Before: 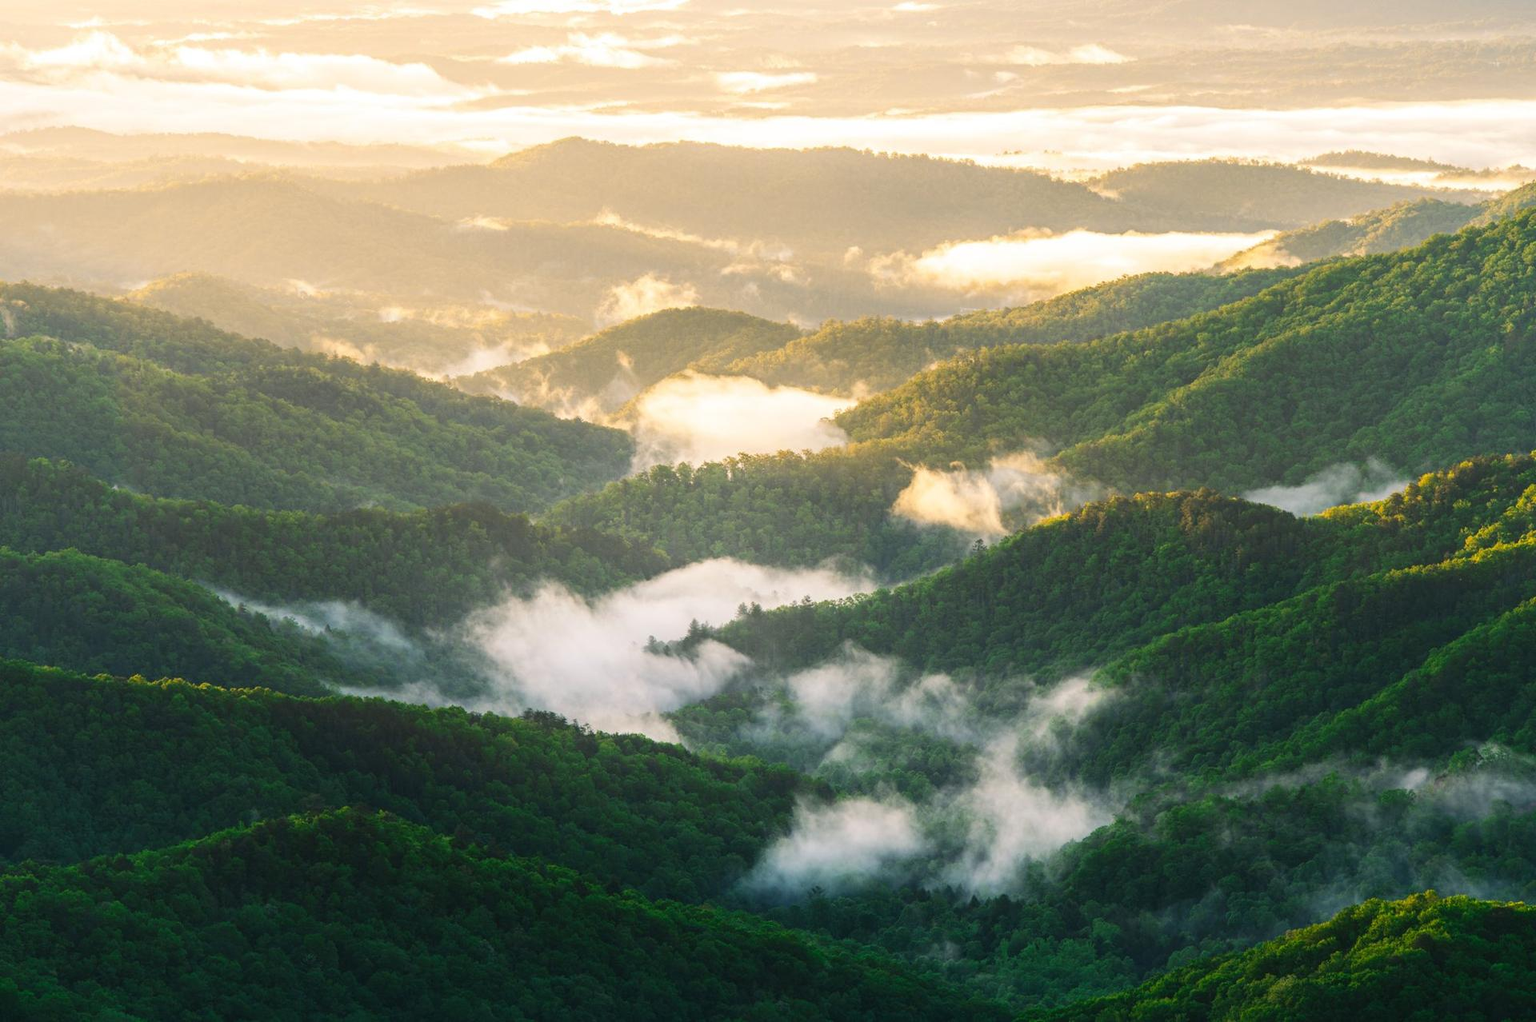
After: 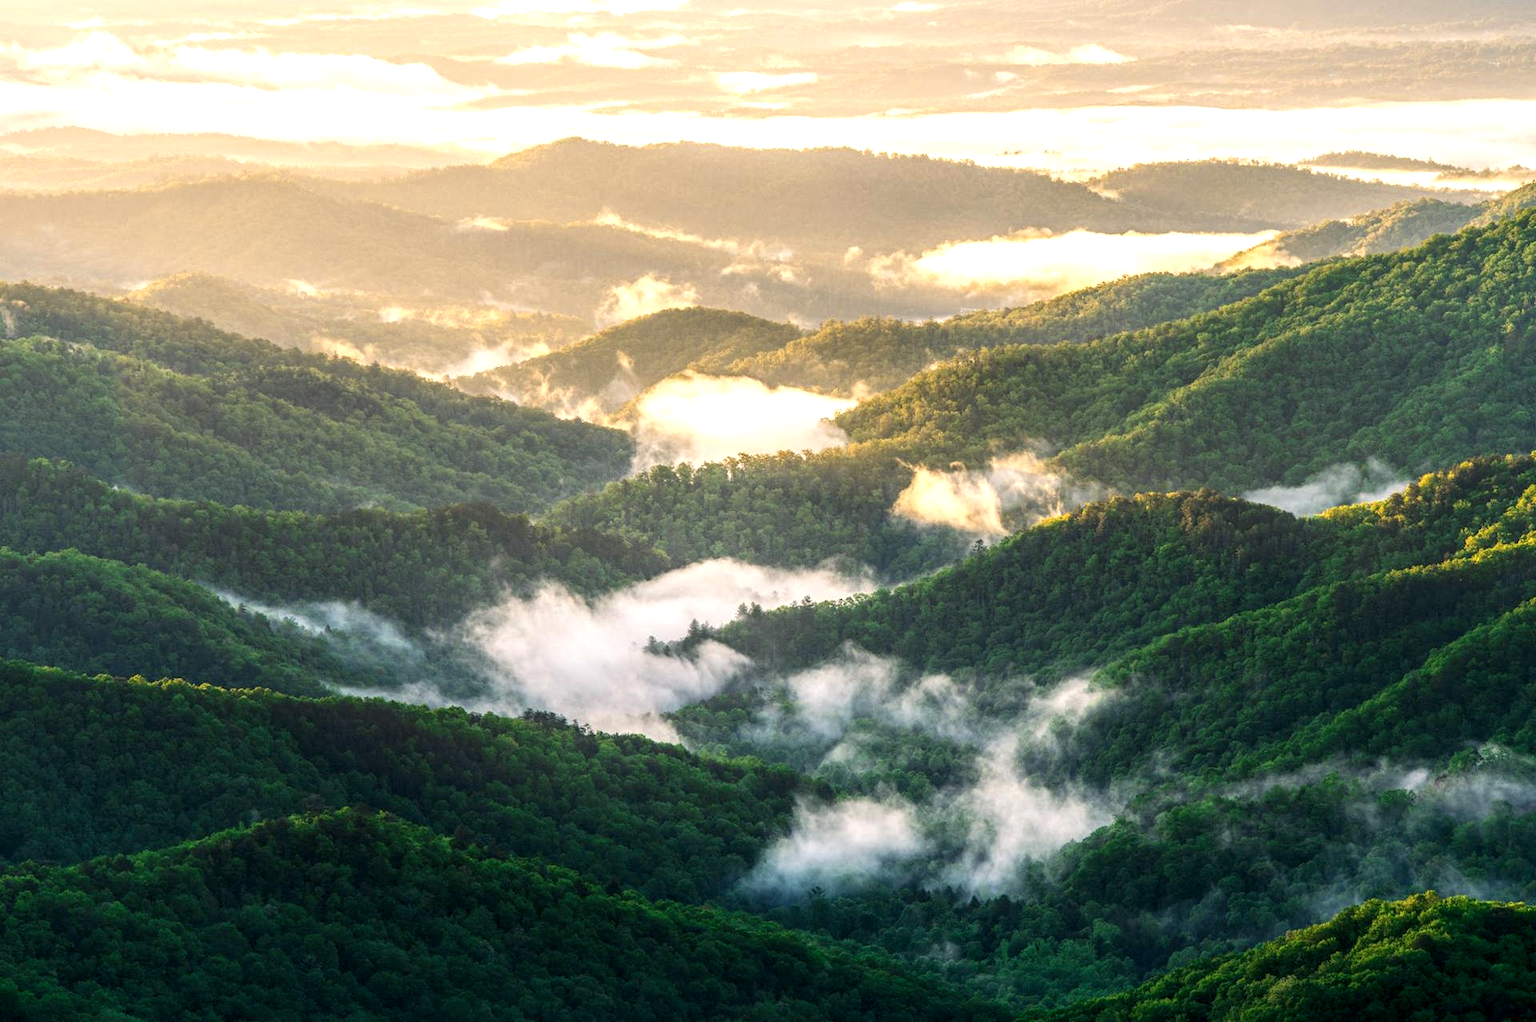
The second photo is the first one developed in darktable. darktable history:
color balance: gamma [0.9, 0.988, 0.975, 1.025], gain [1.05, 1, 1, 1]
local contrast: highlights 61%, detail 143%, midtone range 0.428
exposure: black level correction 0.002, exposure 0.15 EV, compensate highlight preservation false
tone equalizer: on, module defaults
